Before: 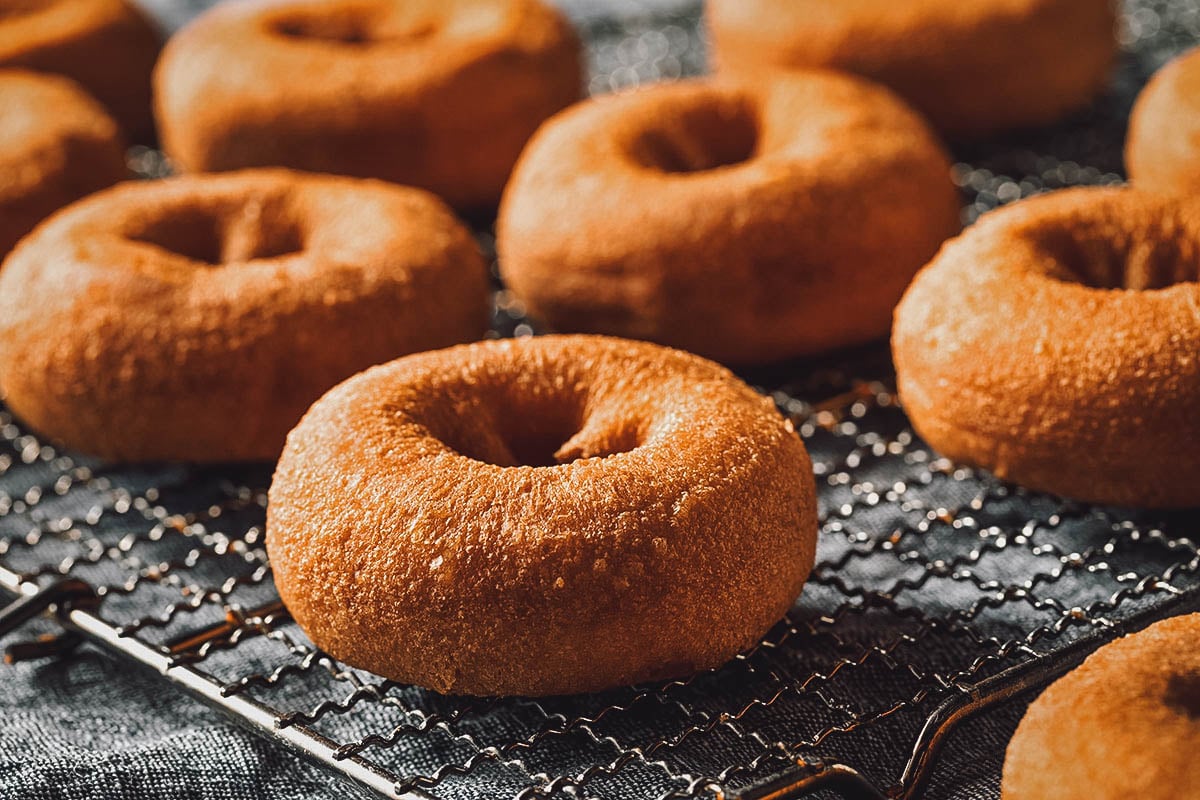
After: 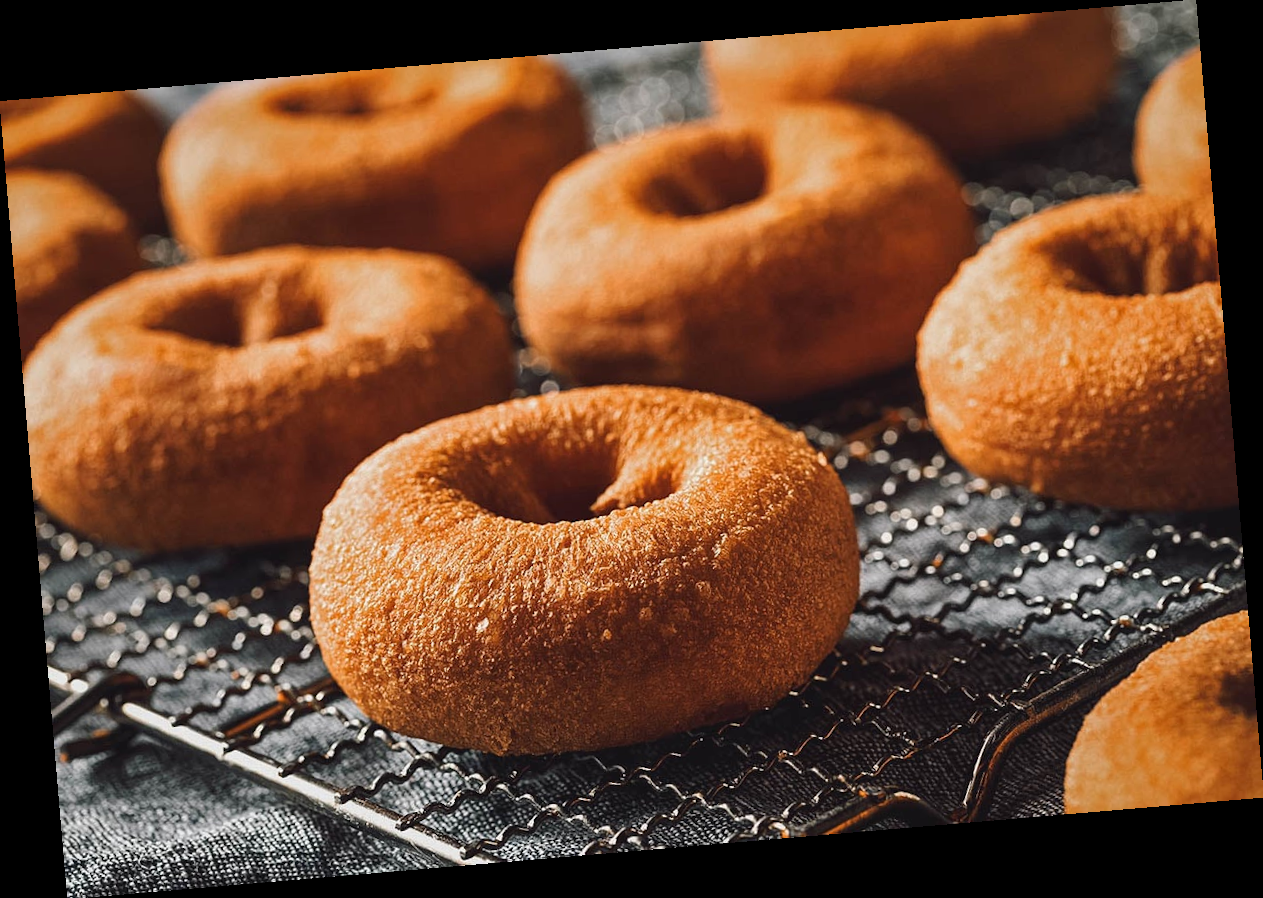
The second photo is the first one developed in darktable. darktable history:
rotate and perspective: rotation -4.86°, automatic cropping off
